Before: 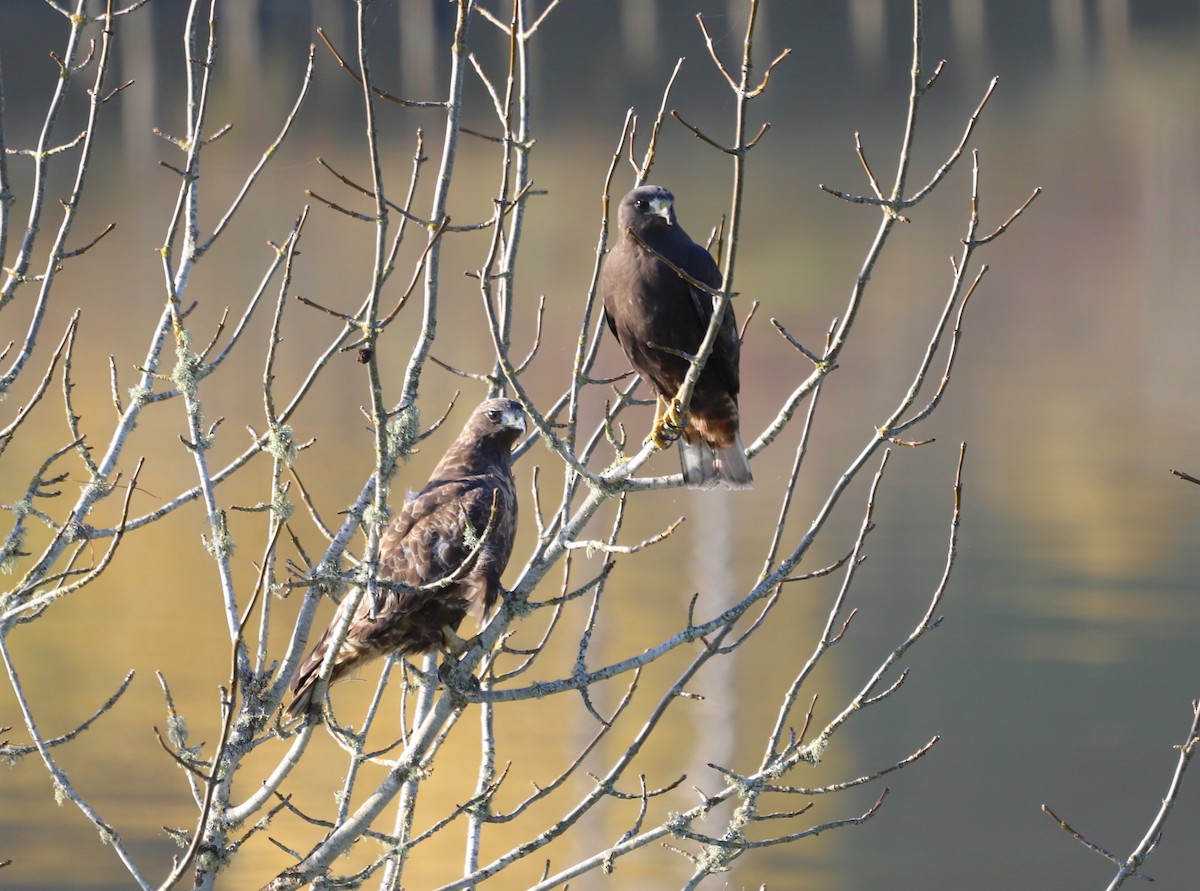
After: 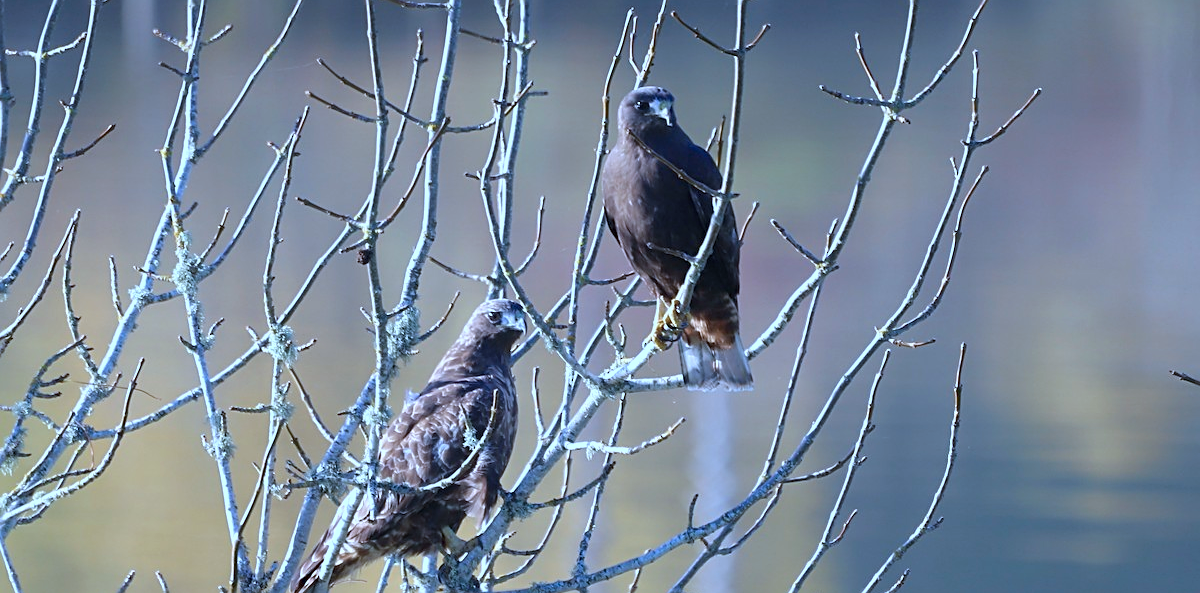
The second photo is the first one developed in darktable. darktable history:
color calibration: output R [1.063, -0.012, -0.003, 0], output B [-0.079, 0.047, 1, 0], illuminant custom, x 0.43, y 0.395, temperature 3094.97 K, saturation algorithm version 1 (2020)
crop: top 11.132%, bottom 22.227%
shadows and highlights: radius 329.88, shadows 55.23, highlights -99.76, compress 94.45%, soften with gaussian
sharpen: amount 0.498
